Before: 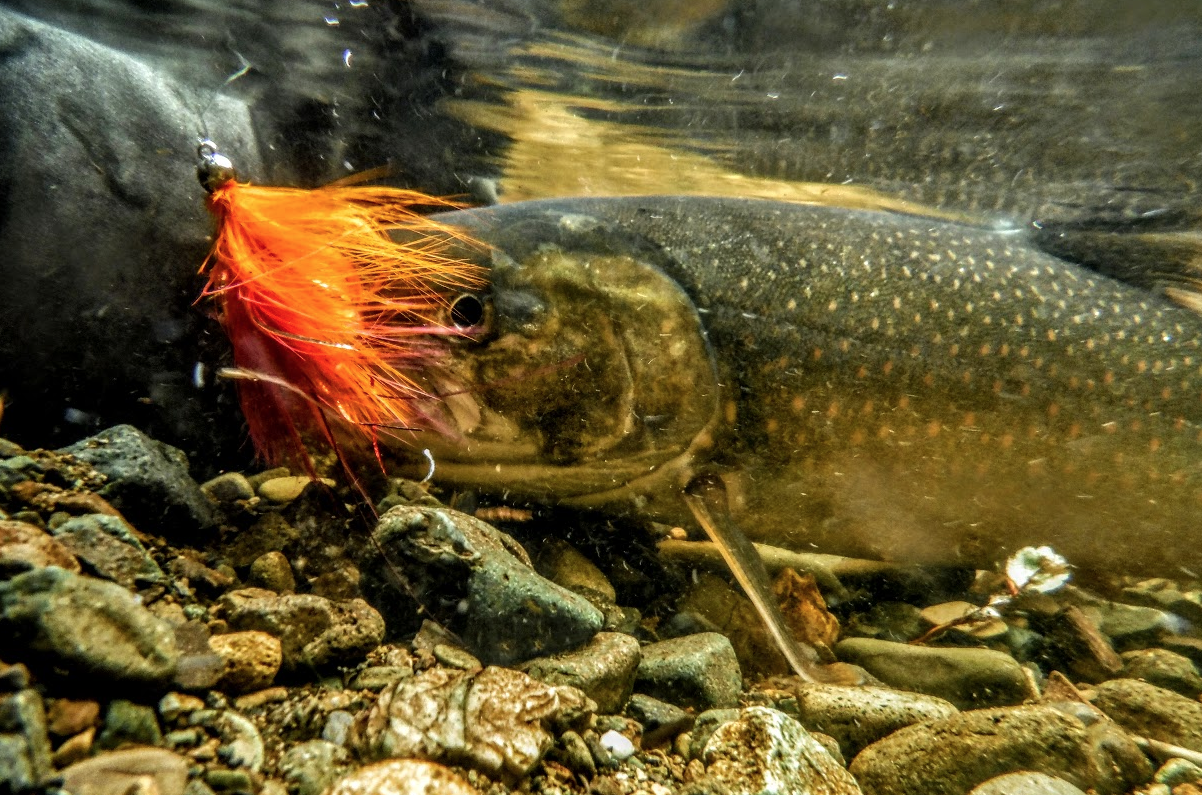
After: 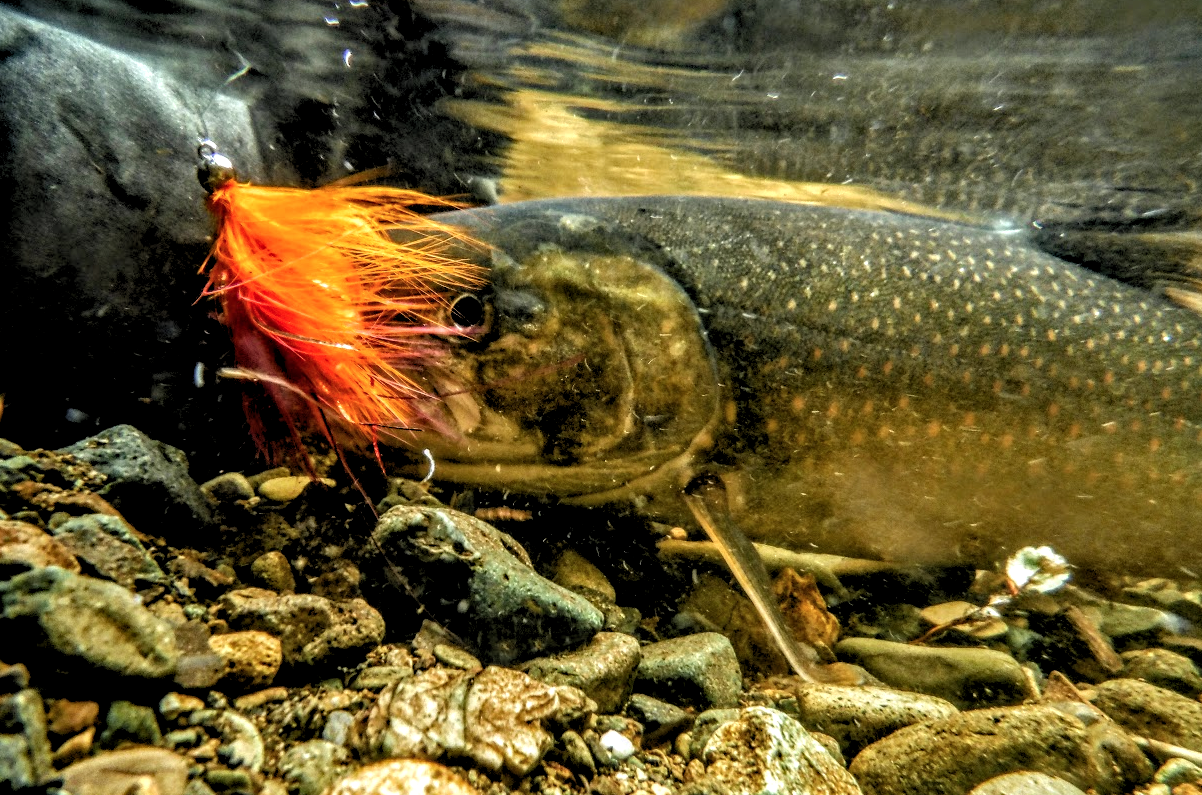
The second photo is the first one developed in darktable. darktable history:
haze removal: compatibility mode true, adaptive false
rgb levels: levels [[0.01, 0.419, 0.839], [0, 0.5, 1], [0, 0.5, 1]]
